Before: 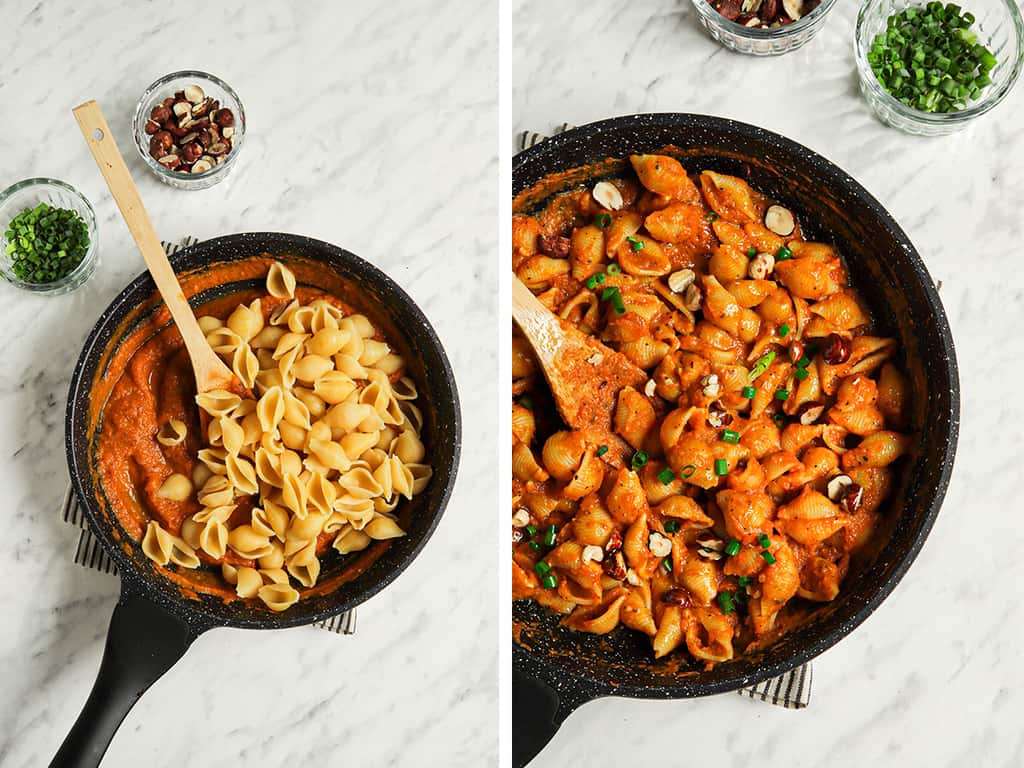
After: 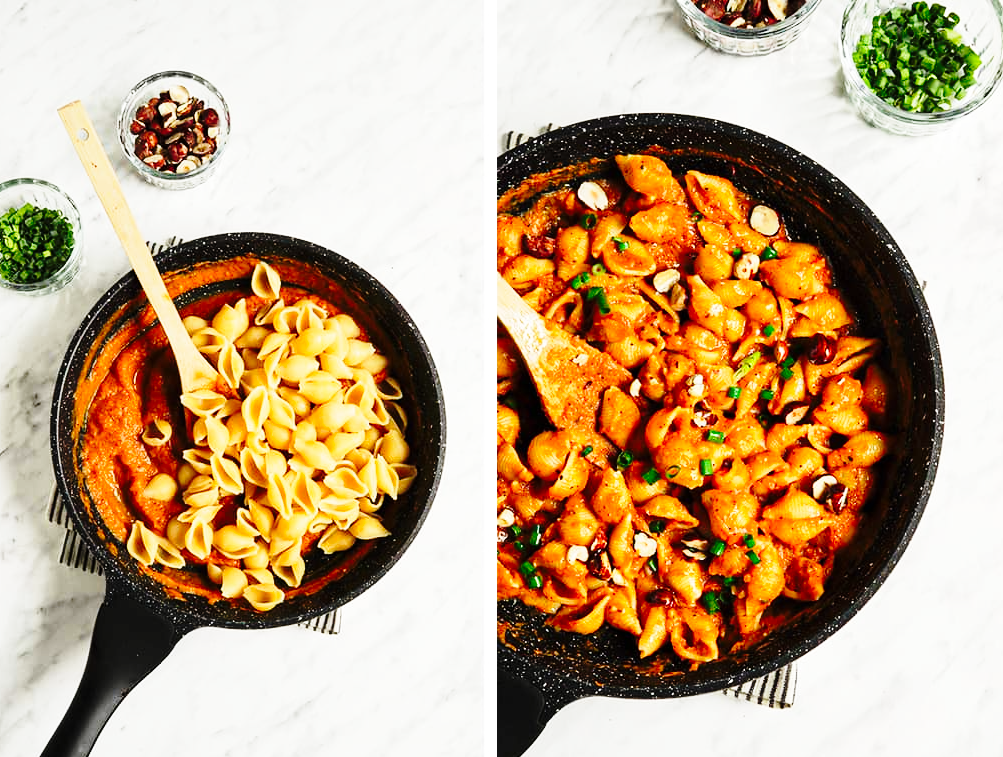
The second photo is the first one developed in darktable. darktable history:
base curve: curves: ch0 [(0, 0) (0.04, 0.03) (0.133, 0.232) (0.448, 0.748) (0.843, 0.968) (1, 1)], preserve colors none
crop and rotate: left 1.492%, right 0.531%, bottom 1.336%
